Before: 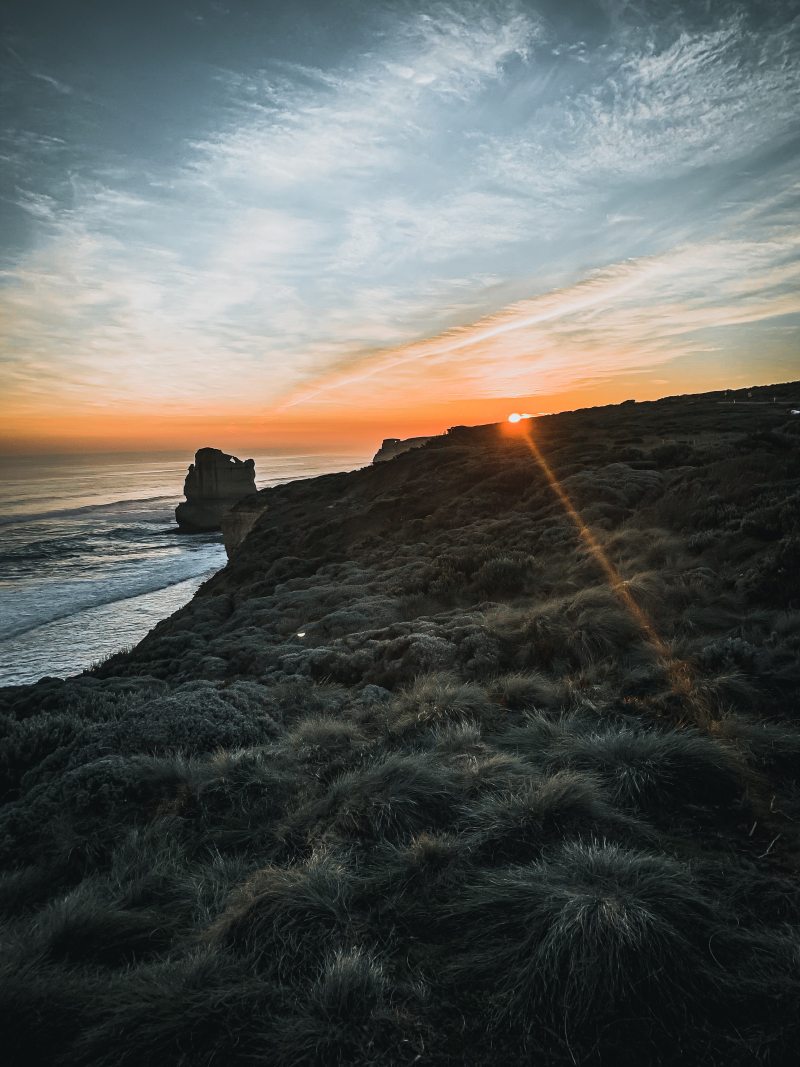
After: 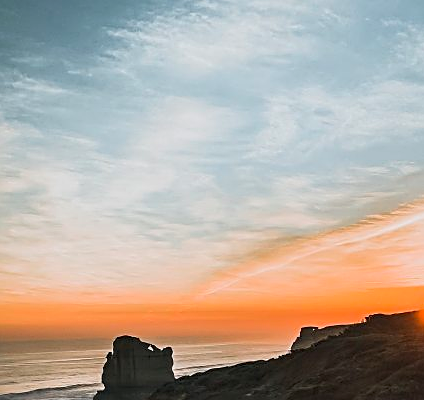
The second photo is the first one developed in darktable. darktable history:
crop: left 10.287%, top 10.545%, right 36.651%, bottom 51.878%
sharpen: on, module defaults
tone equalizer: -7 EV 0.207 EV, -6 EV 0.112 EV, -5 EV 0.061 EV, -4 EV 0.08 EV, -2 EV -0.039 EV, -1 EV -0.046 EV, +0 EV -0.074 EV, edges refinement/feathering 500, mask exposure compensation -1.57 EV, preserve details no
